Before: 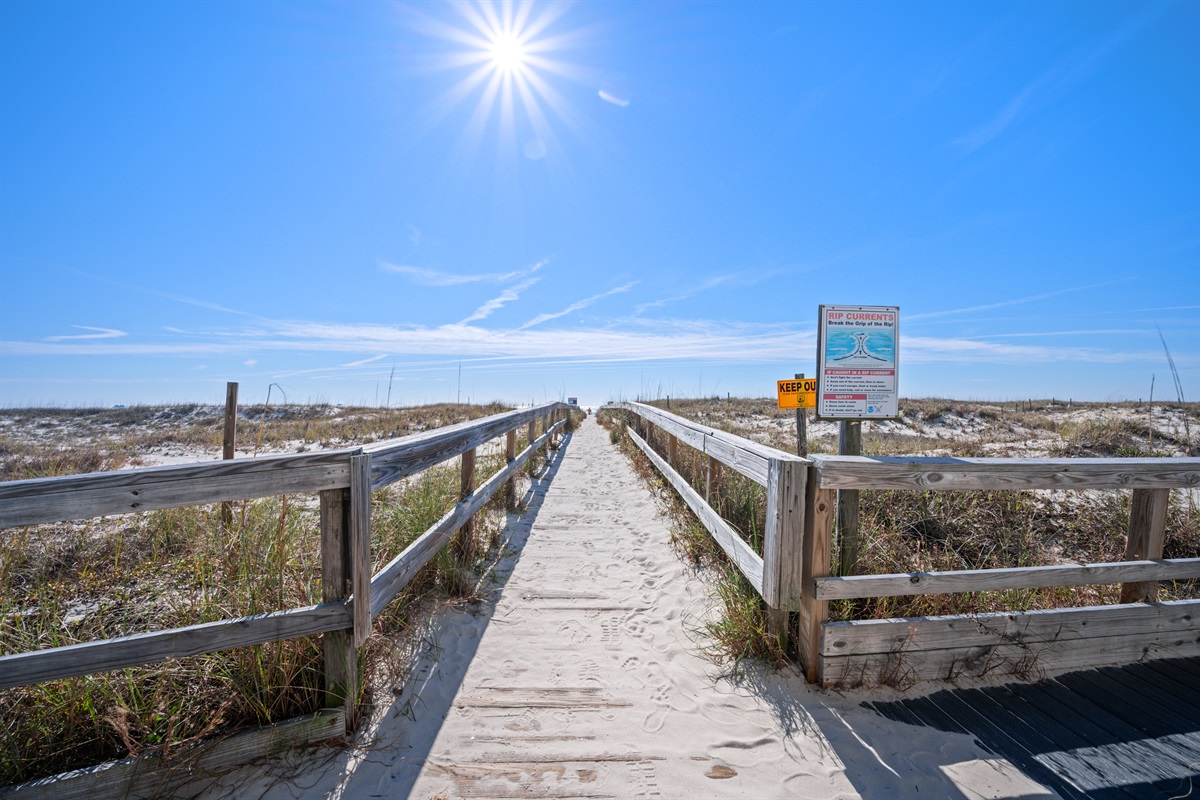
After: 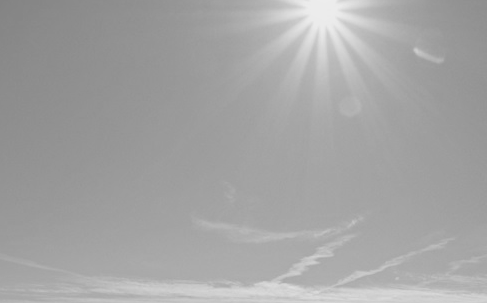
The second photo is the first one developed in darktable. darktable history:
monochrome: a -74.22, b 78.2
crop: left 15.452%, top 5.459%, right 43.956%, bottom 56.62%
color balance rgb: perceptual saturation grading › global saturation 20%, perceptual saturation grading › highlights -25%, perceptual saturation grading › shadows 25%
tone equalizer: on, module defaults
